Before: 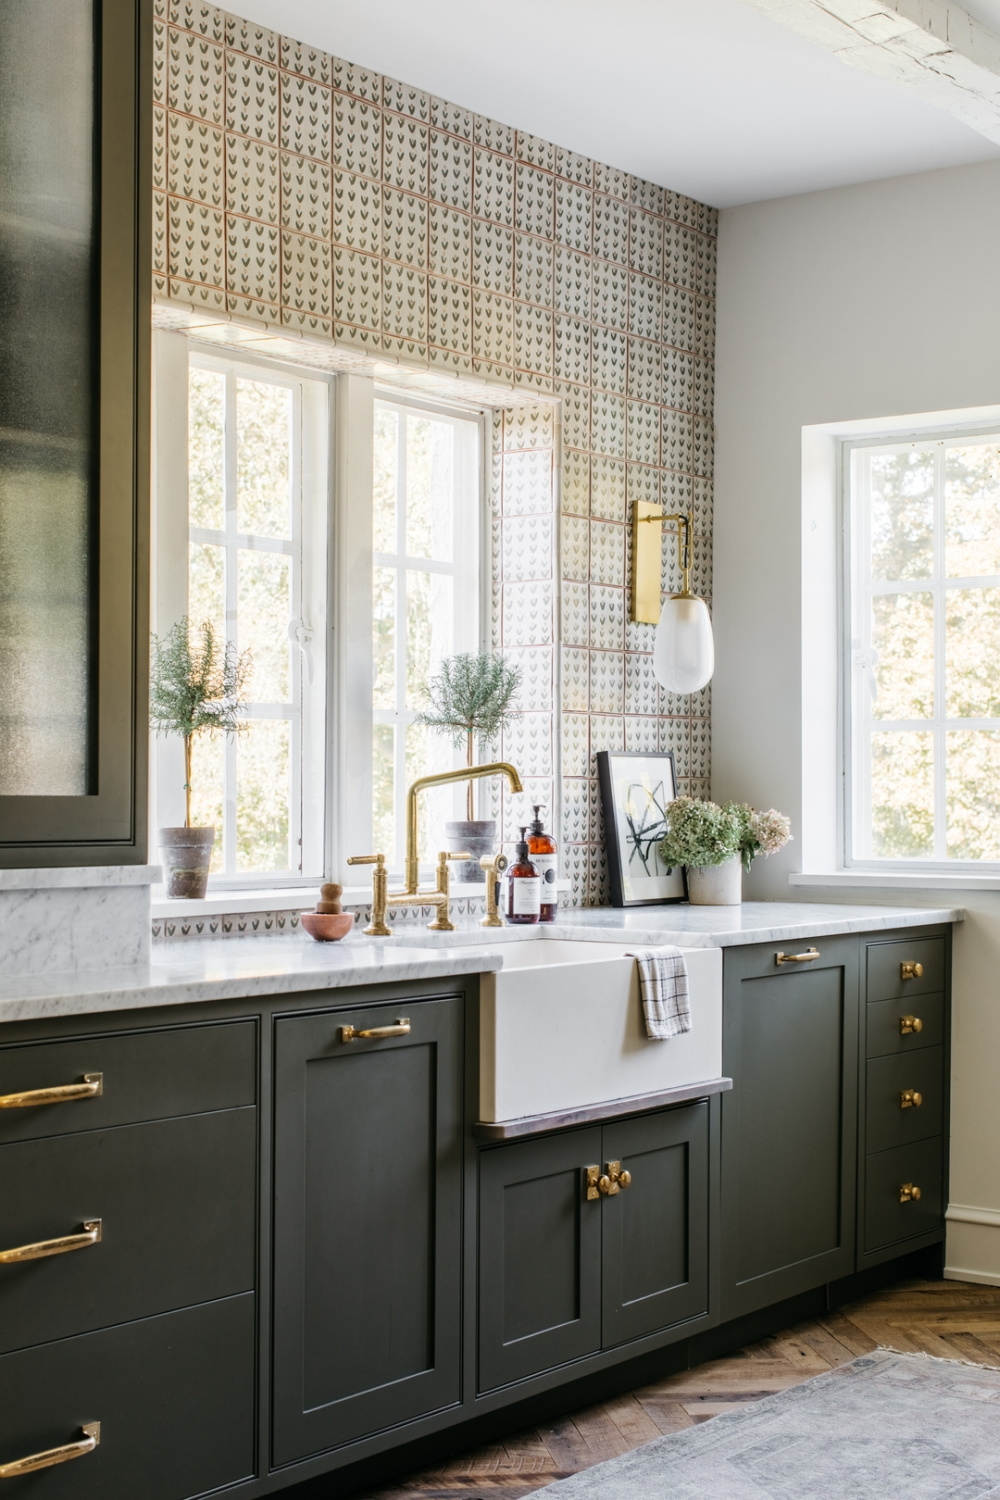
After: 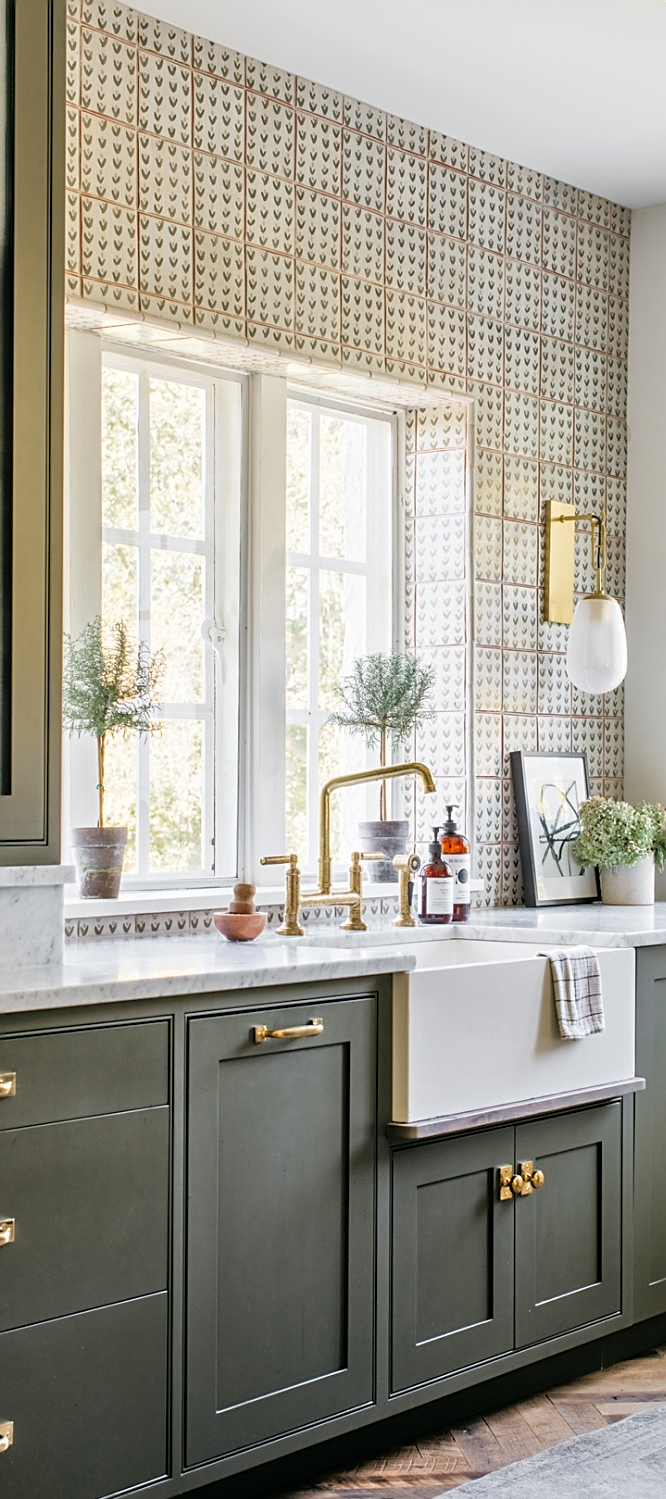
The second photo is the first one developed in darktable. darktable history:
tone equalizer: -7 EV 0.15 EV, -6 EV 0.6 EV, -5 EV 1.15 EV, -4 EV 1.33 EV, -3 EV 1.15 EV, -2 EV 0.6 EV, -1 EV 0.15 EV, mask exposure compensation -0.5 EV
sharpen: on, module defaults
crop and rotate: left 8.786%, right 24.548%
